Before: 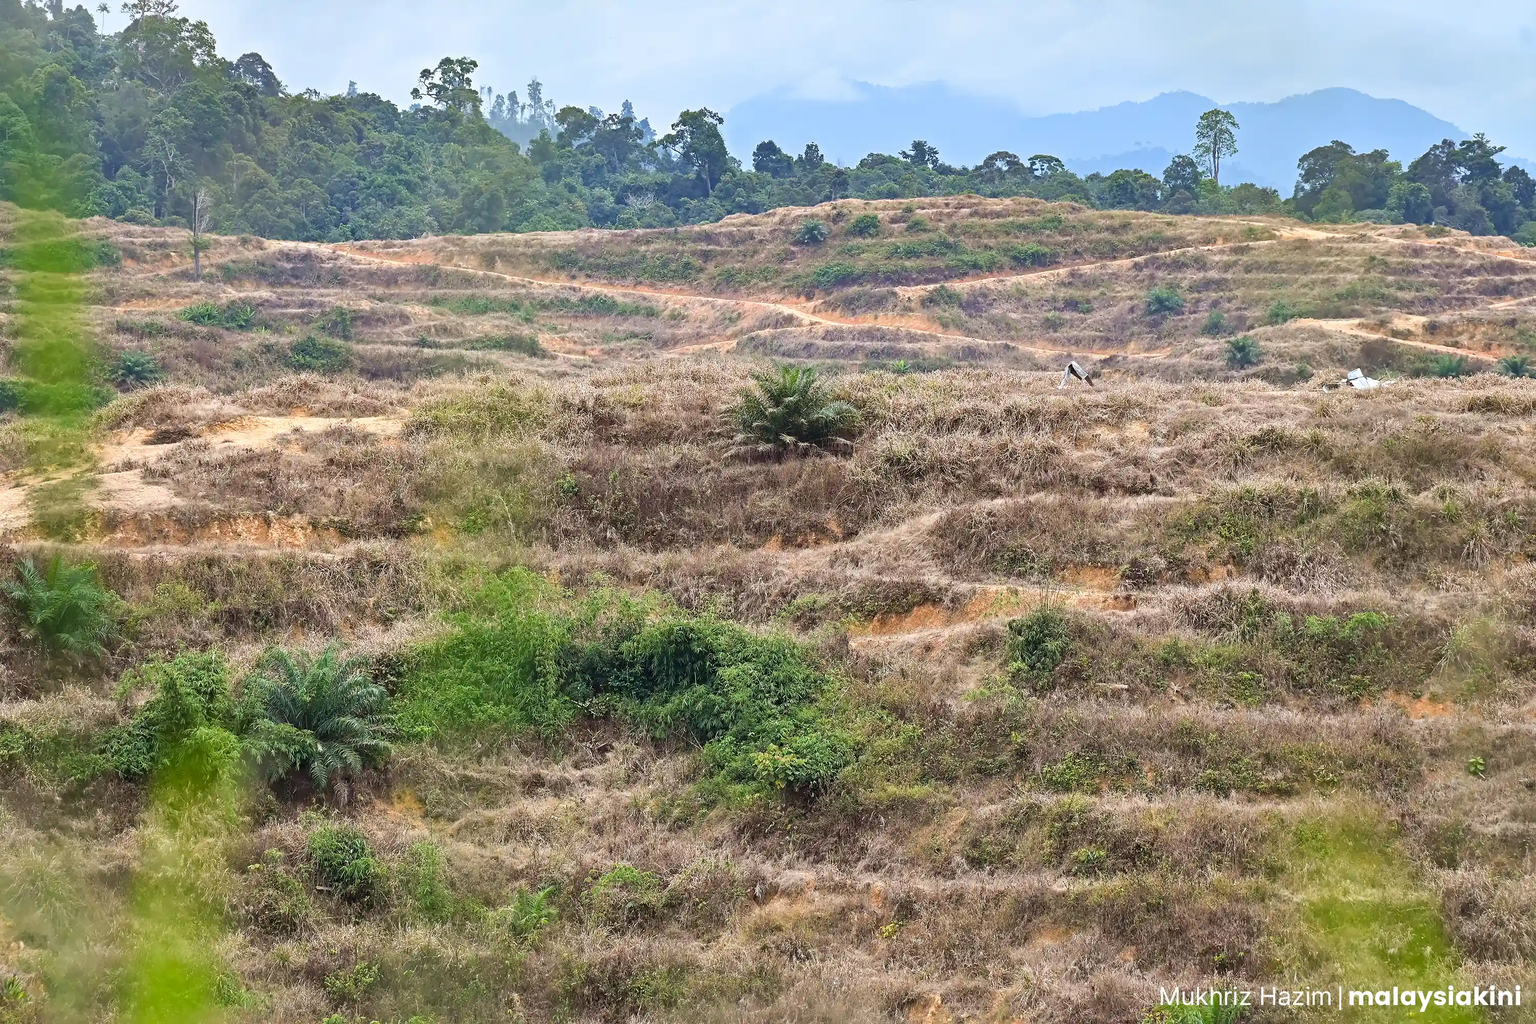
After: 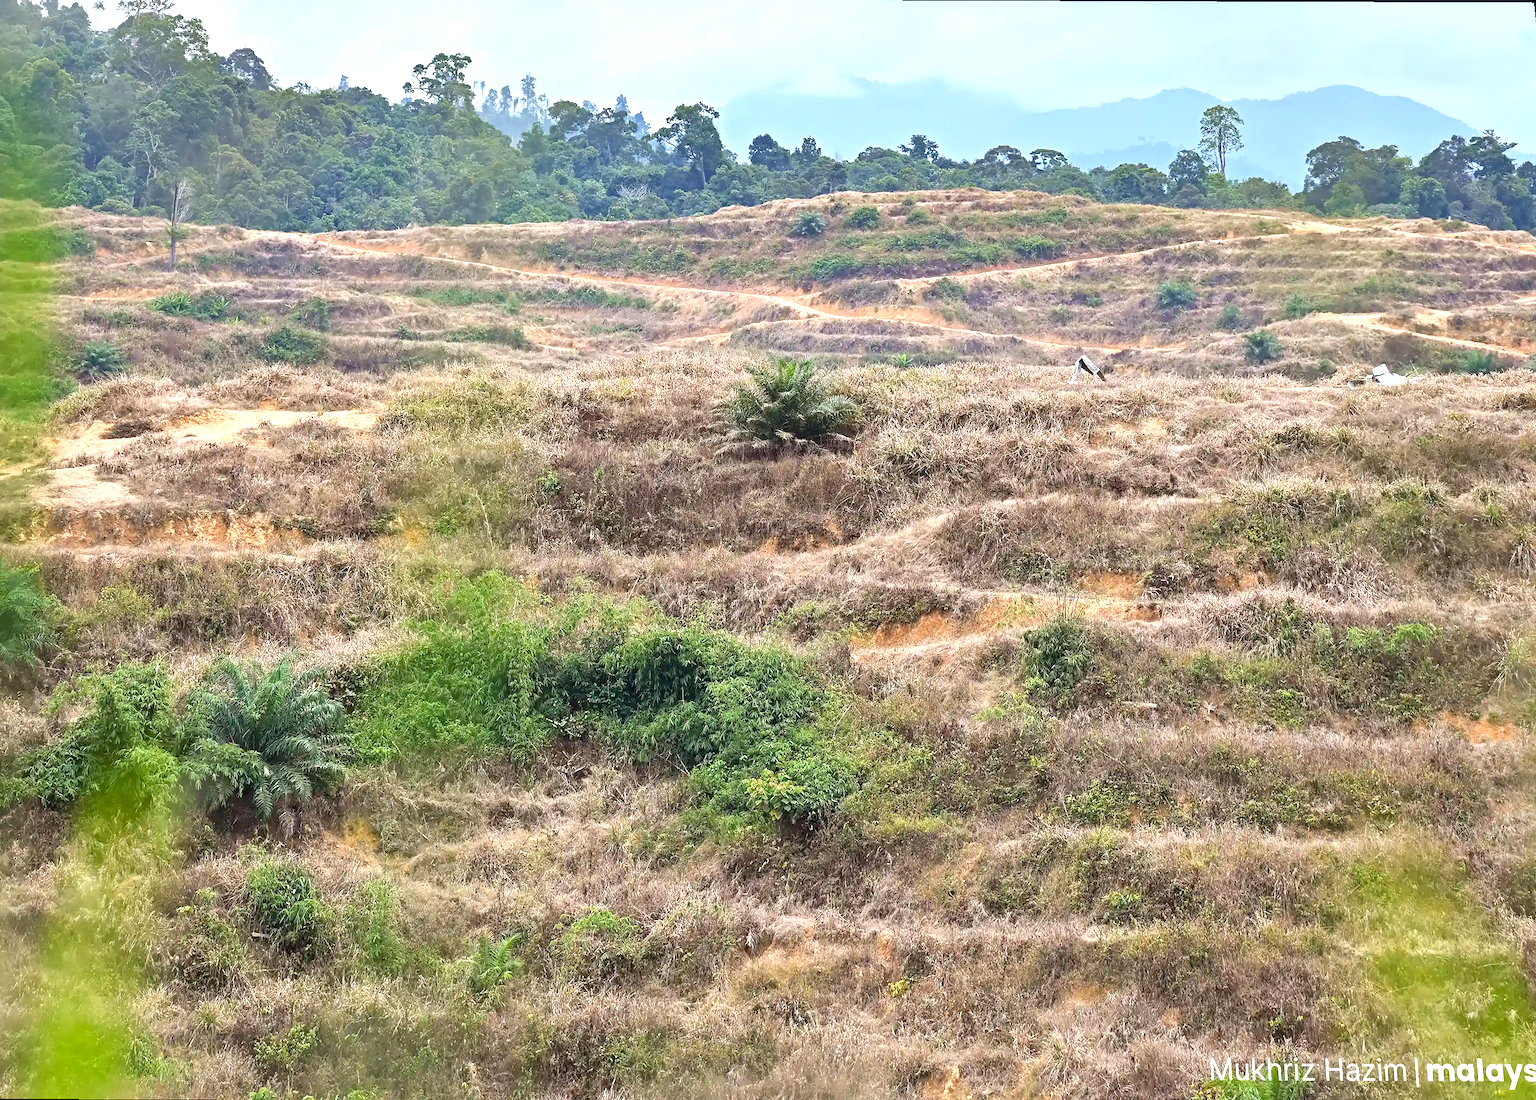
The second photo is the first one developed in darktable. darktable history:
exposure: black level correction 0.001, exposure 0.5 EV, compensate exposure bias true, compensate highlight preservation false
rotate and perspective: rotation 0.215°, lens shift (vertical) -0.139, crop left 0.069, crop right 0.939, crop top 0.002, crop bottom 0.996
